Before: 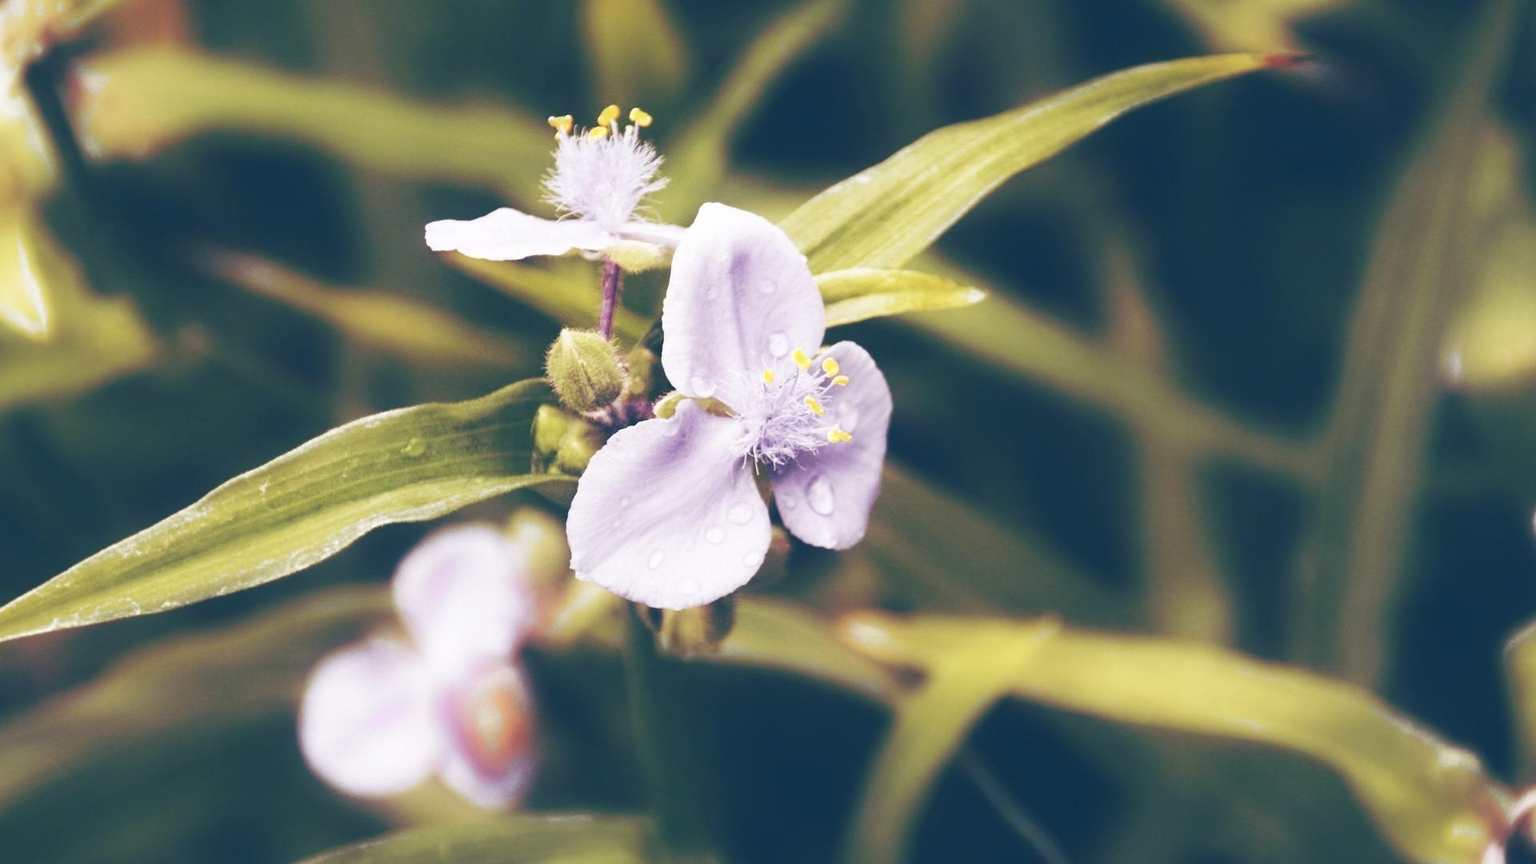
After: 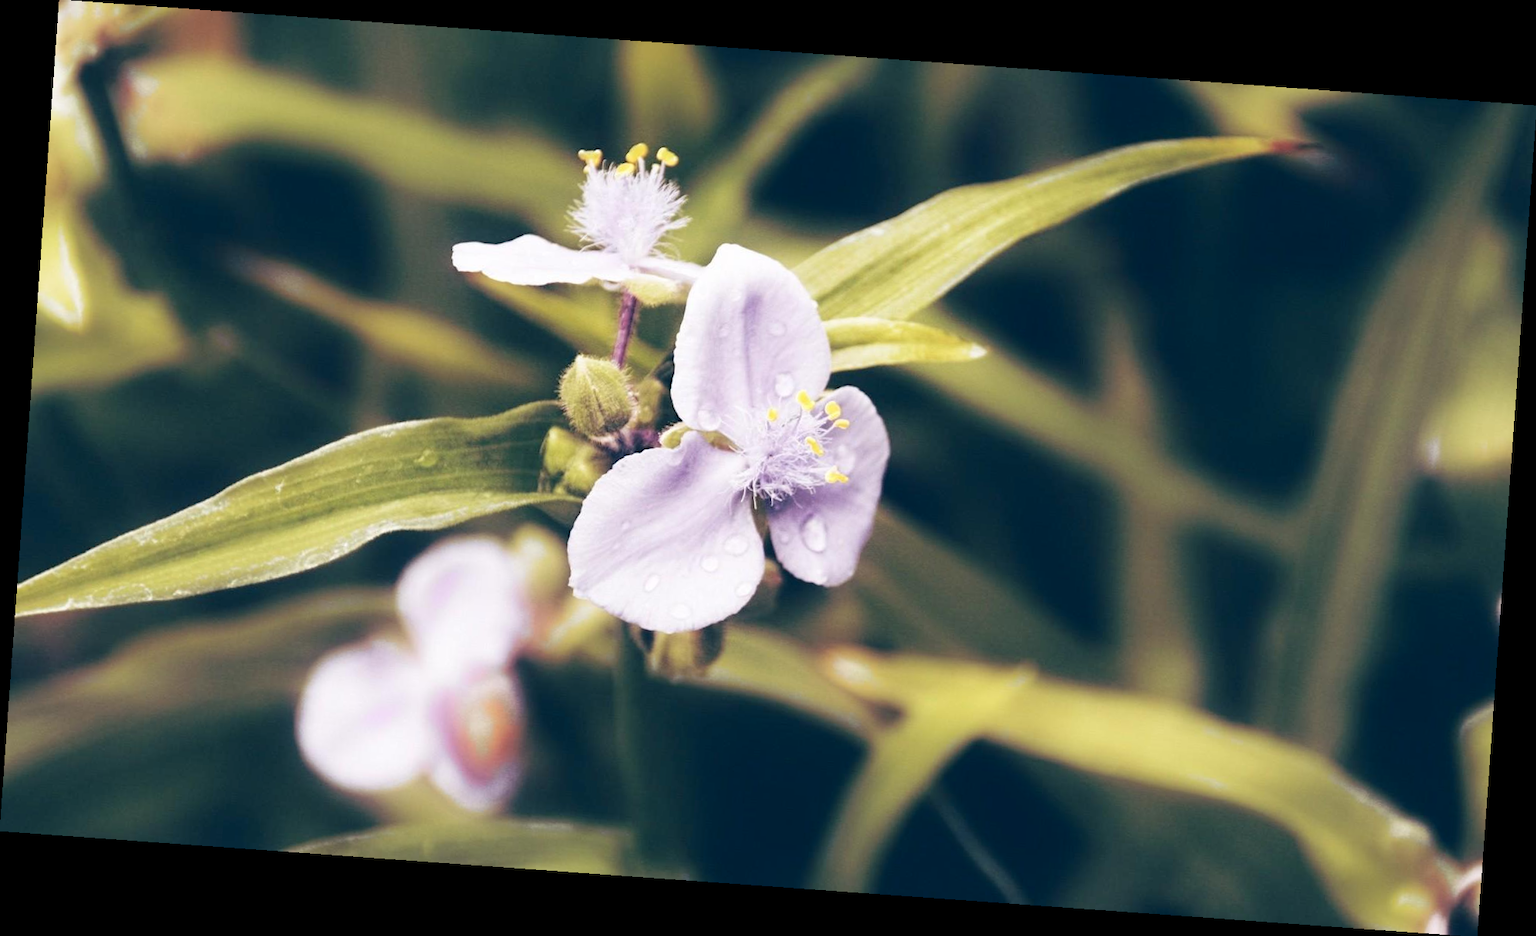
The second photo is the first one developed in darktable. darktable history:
rotate and perspective: rotation 4.1°, automatic cropping off
fill light: exposure -2 EV, width 8.6
